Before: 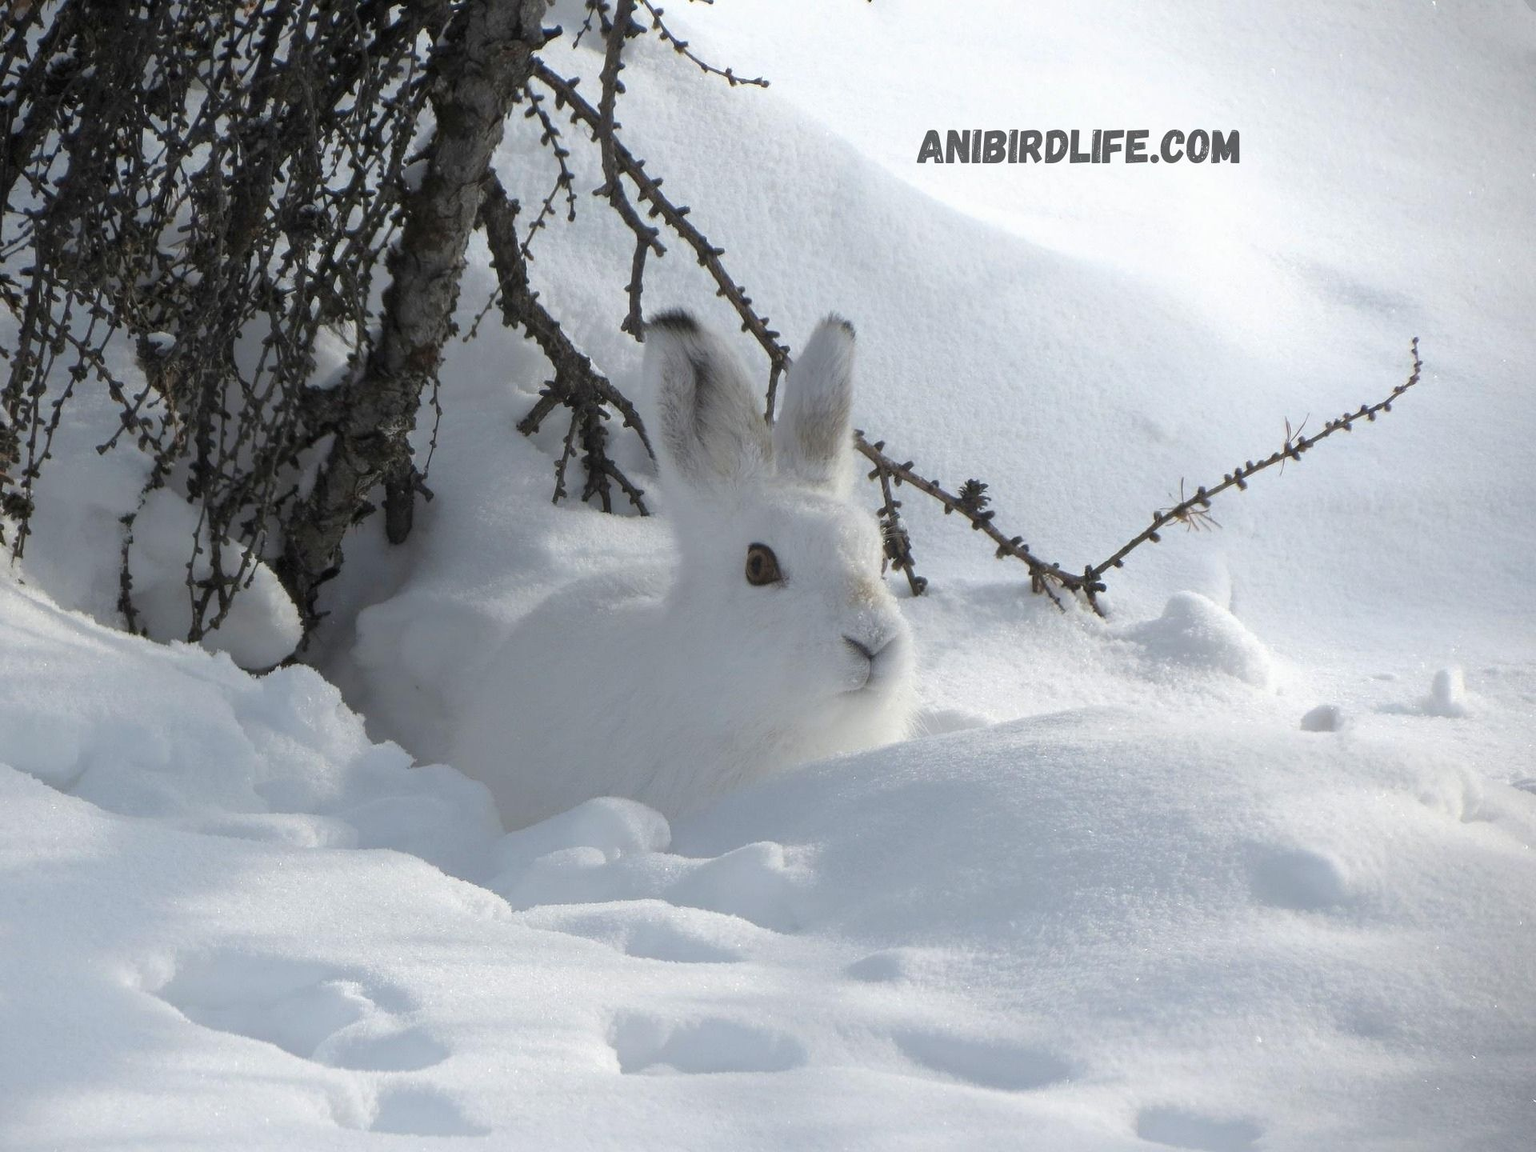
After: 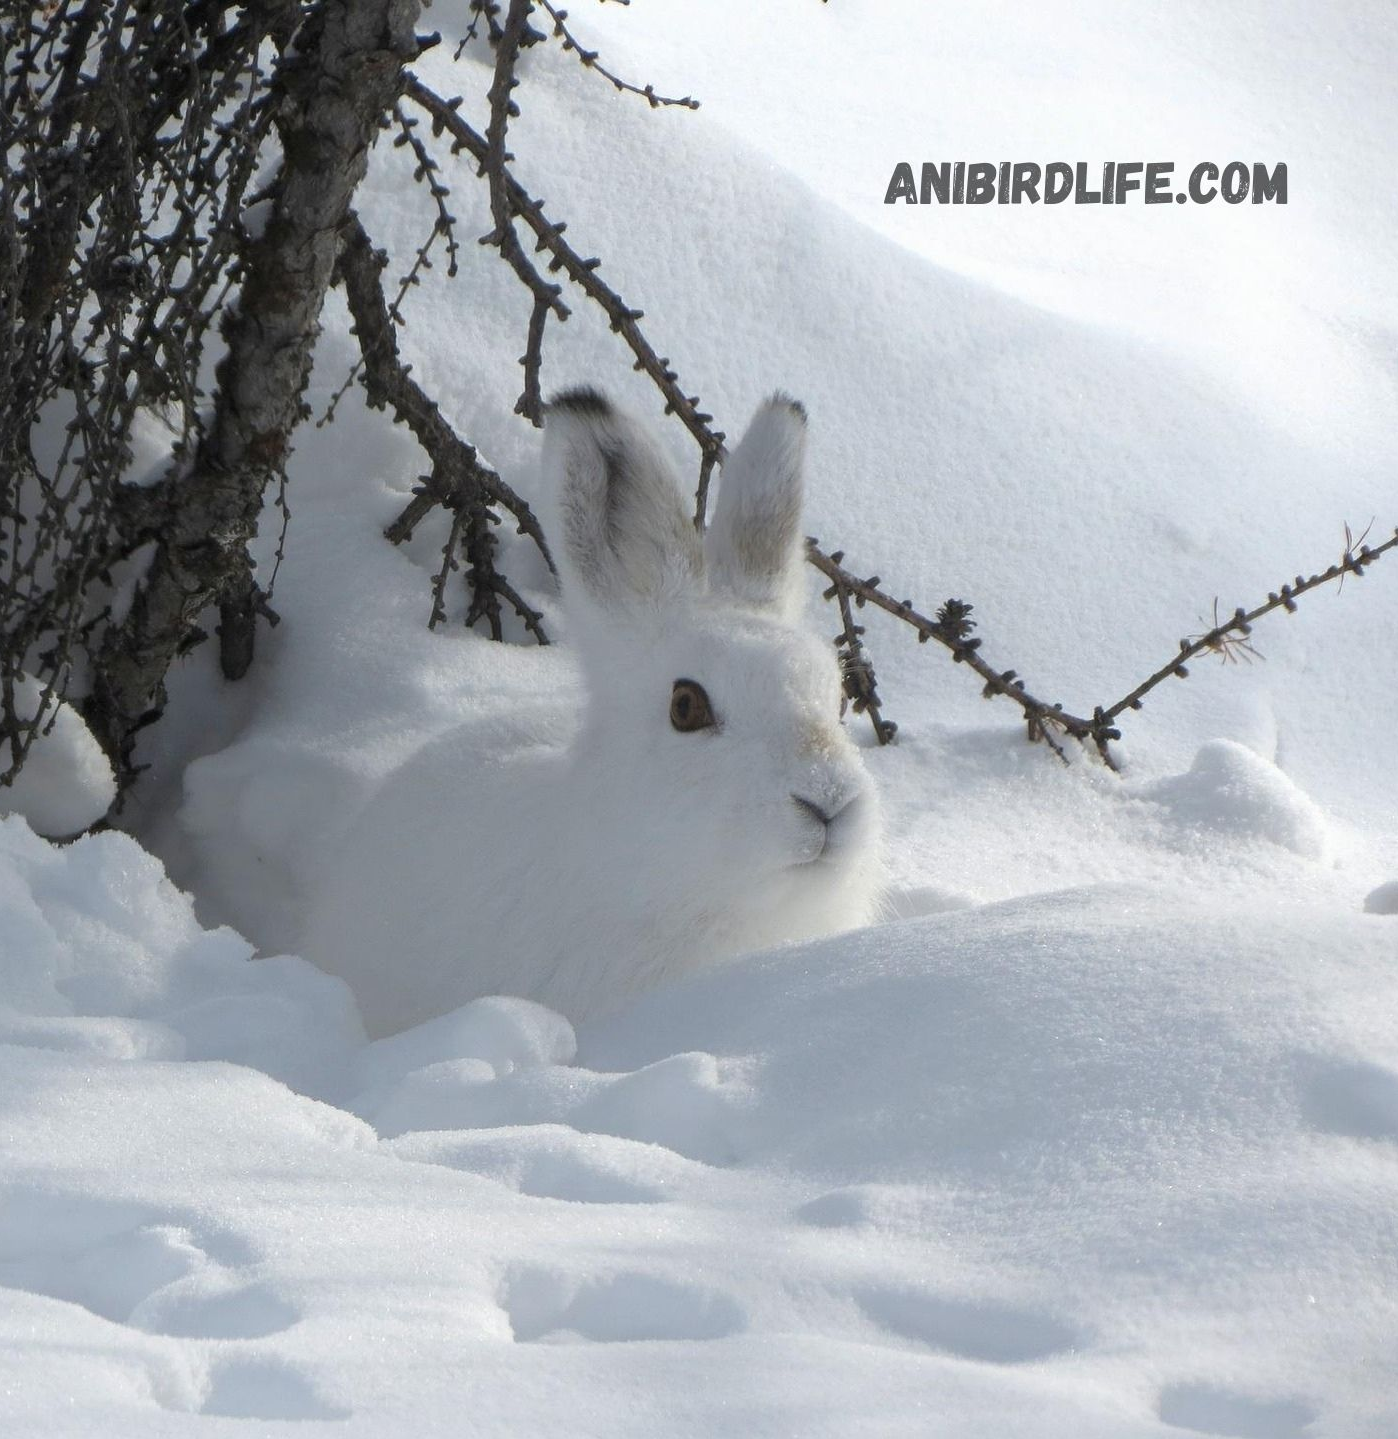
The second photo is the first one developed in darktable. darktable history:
crop: left 13.668%, right 13.511%
